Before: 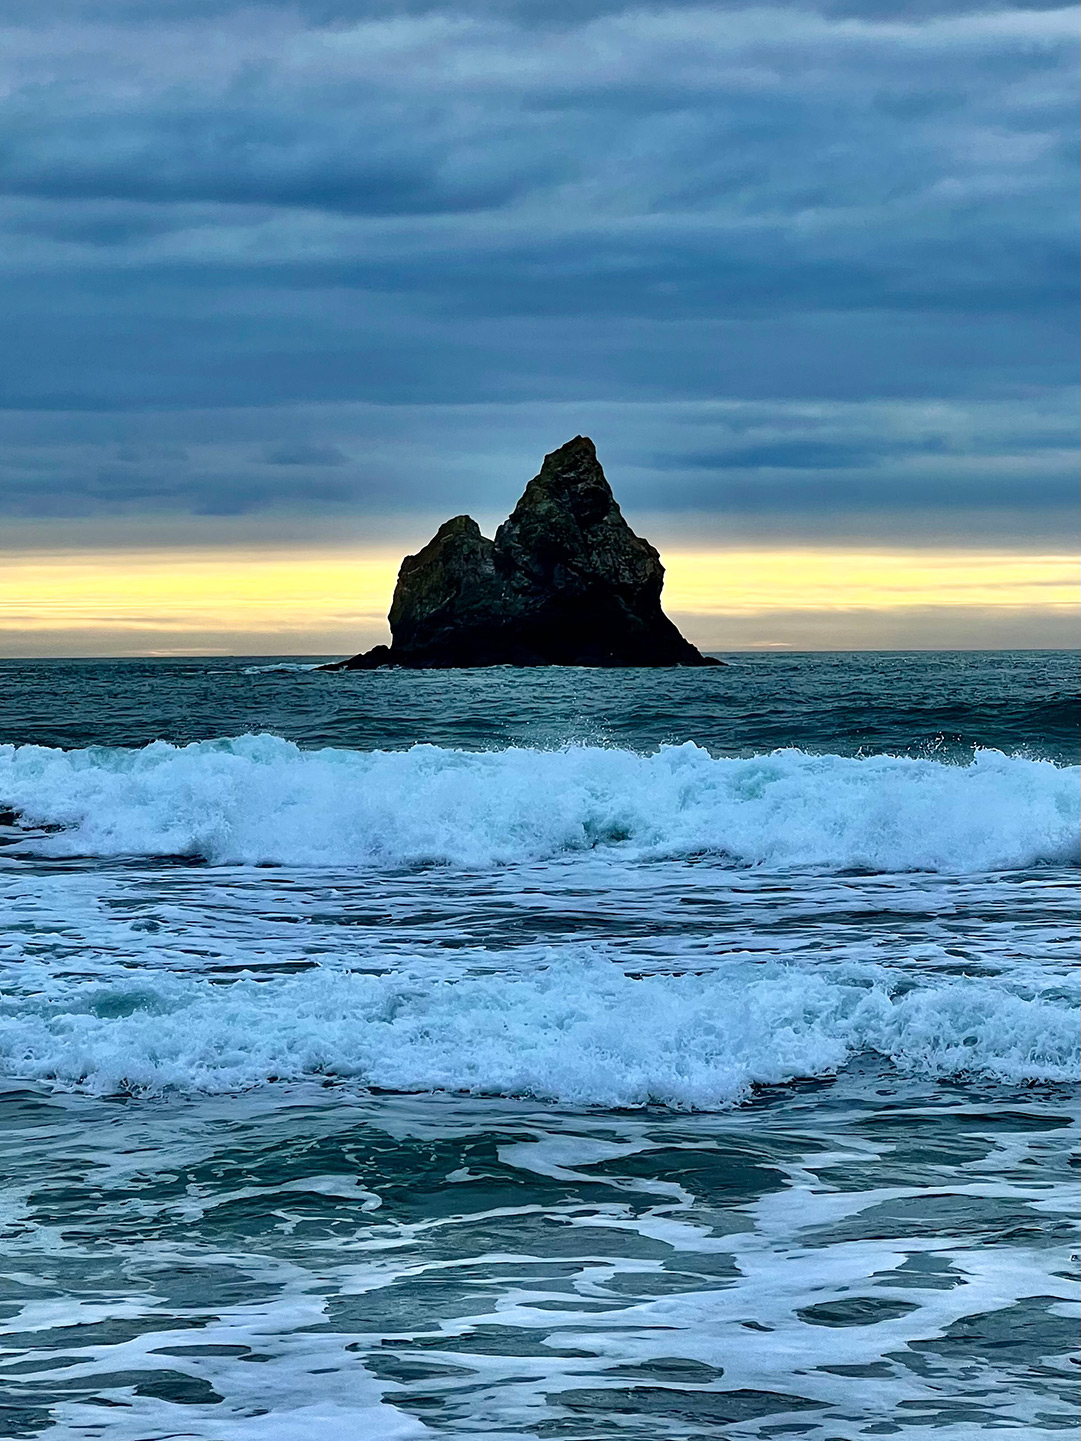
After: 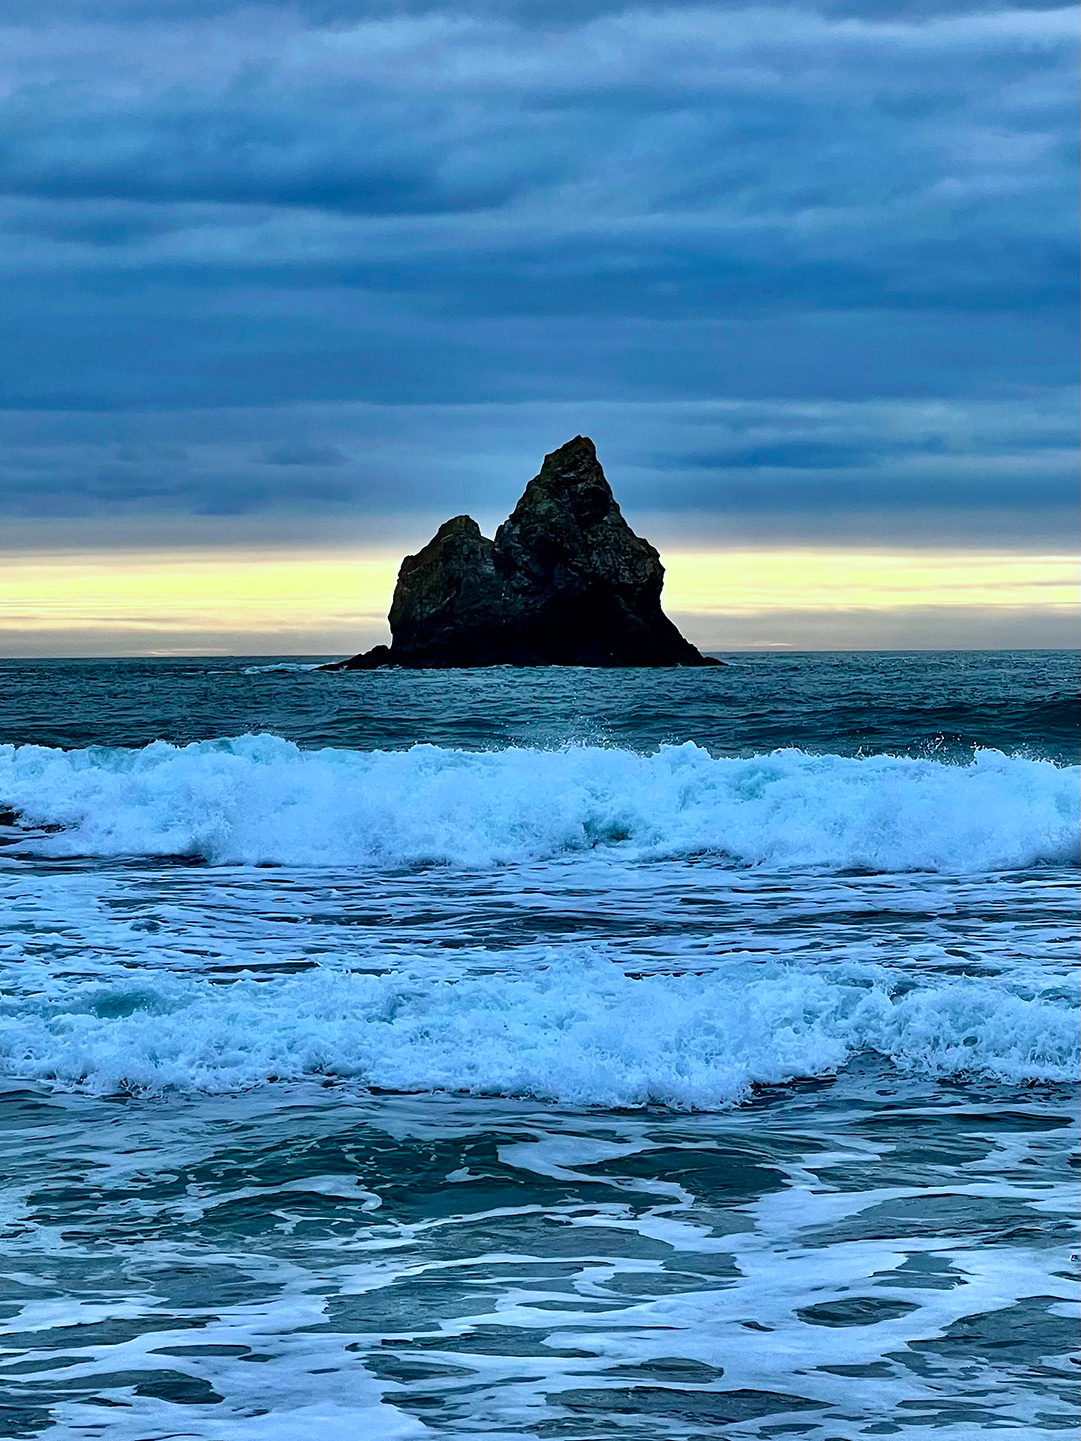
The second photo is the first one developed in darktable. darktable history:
color calibration: x 0.37, y 0.382, temperature 4313.32 K
shadows and highlights: radius 264.75, soften with gaussian
